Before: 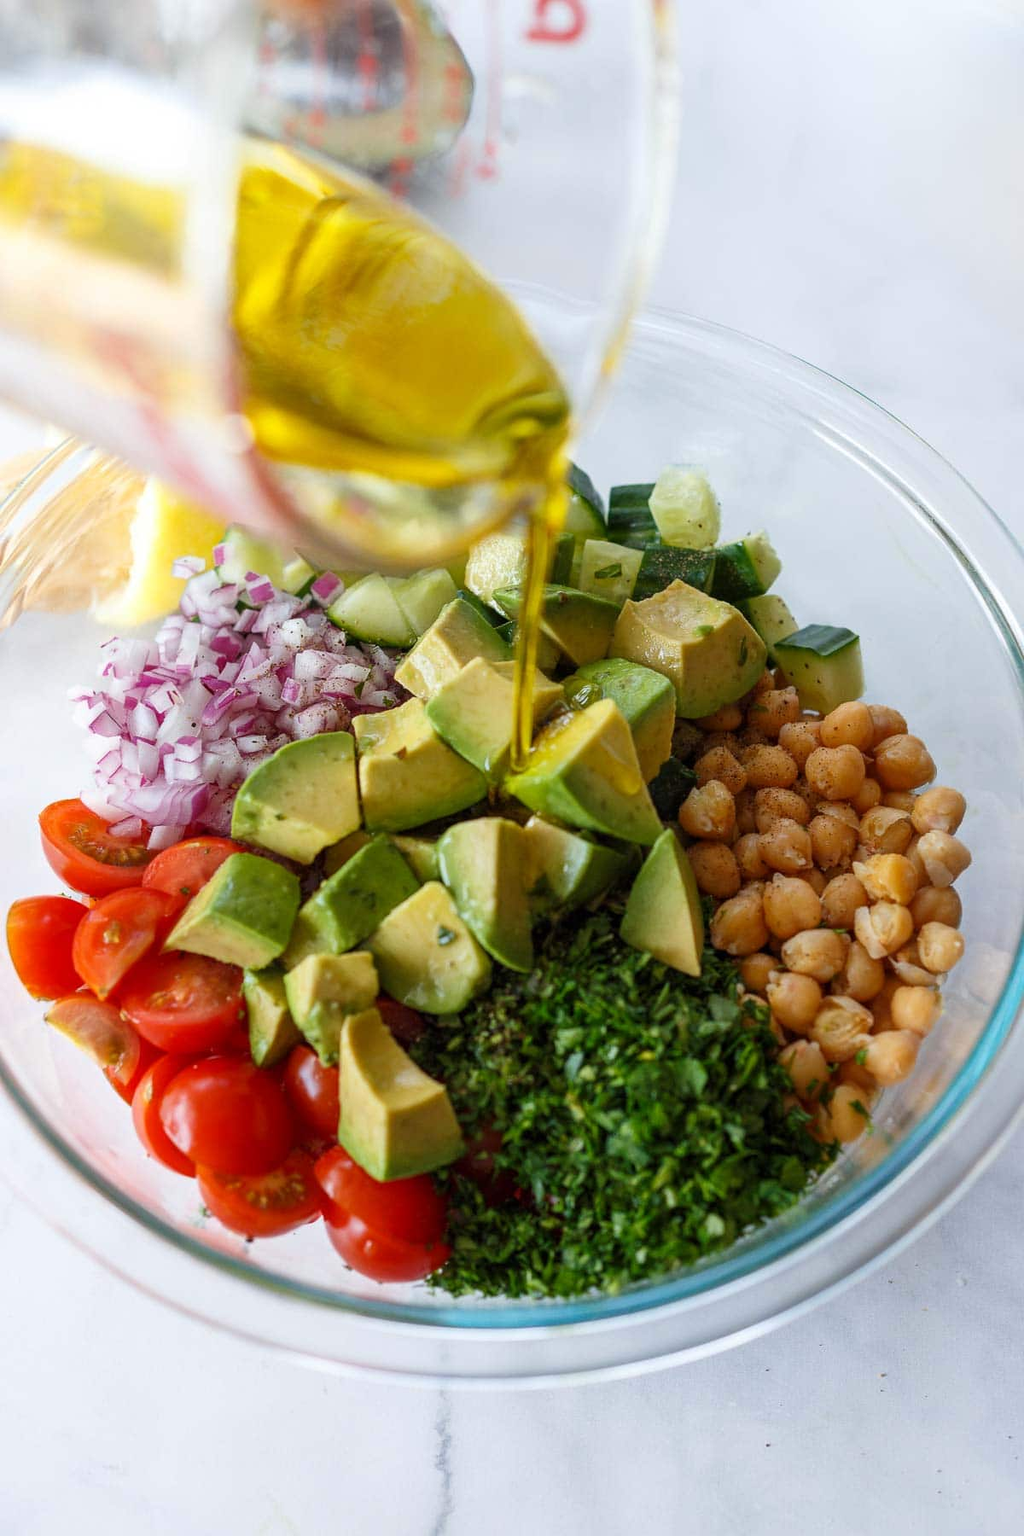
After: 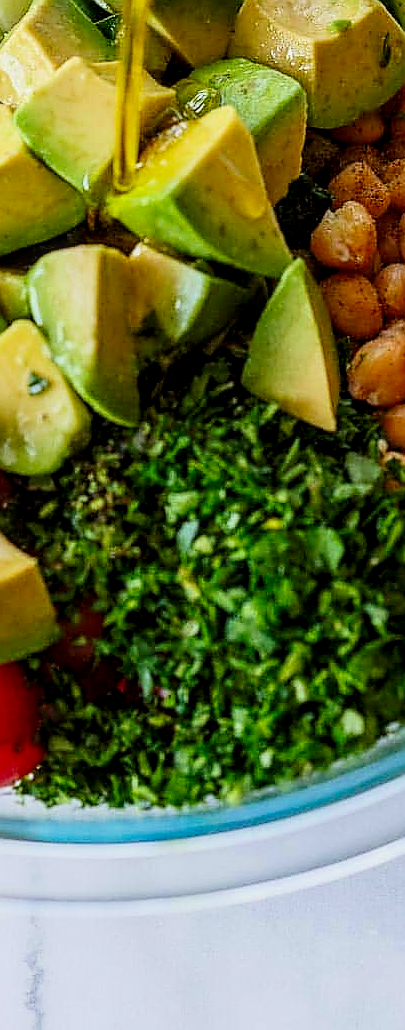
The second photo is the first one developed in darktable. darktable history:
contrast brightness saturation: contrast 0.066, brightness -0.147, saturation 0.113
sharpen: radius 1.353, amount 1.242, threshold 0.698
filmic rgb: black relative exposure -7.41 EV, white relative exposure 4.86 EV, hardness 3.4, color science v6 (2022)
exposure: black level correction 0, exposure 1.019 EV, compensate exposure bias true, compensate highlight preservation false
local contrast: on, module defaults
crop: left 40.476%, top 39.647%, right 25.752%, bottom 3.129%
